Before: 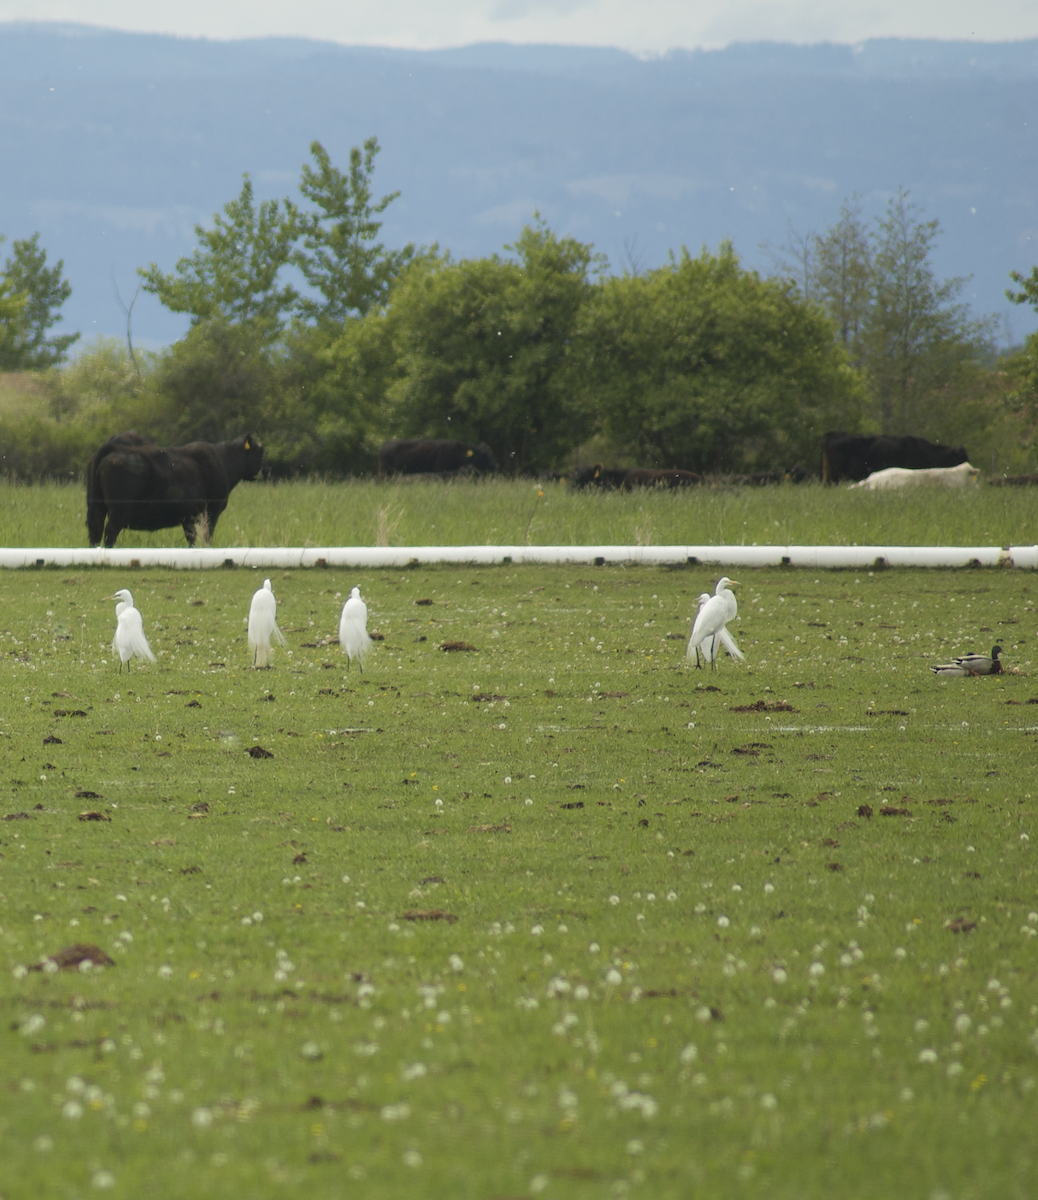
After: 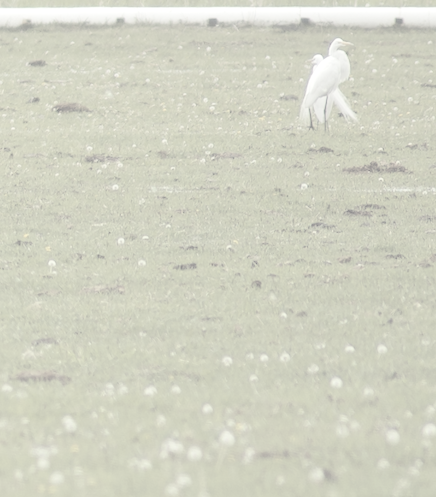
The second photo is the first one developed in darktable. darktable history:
exposure: exposure 1.071 EV, compensate exposure bias true, compensate highlight preservation false
crop: left 37.297%, top 44.964%, right 20.677%, bottom 13.589%
contrast brightness saturation: contrast -0.324, brightness 0.746, saturation -0.8
local contrast: detail 110%
